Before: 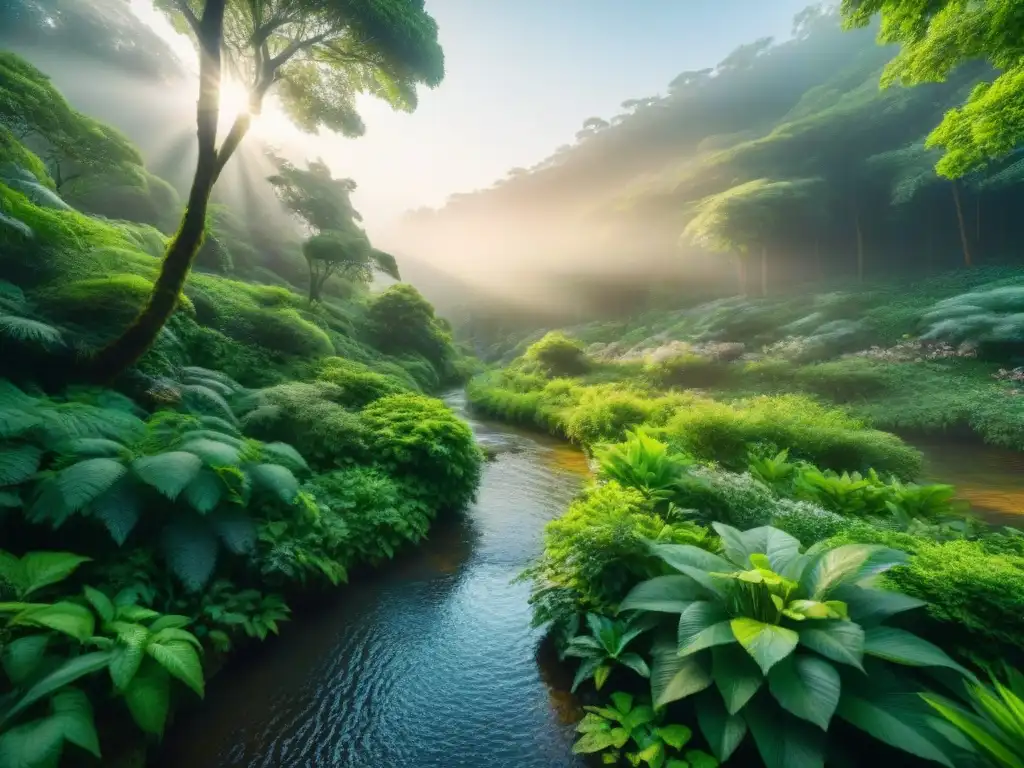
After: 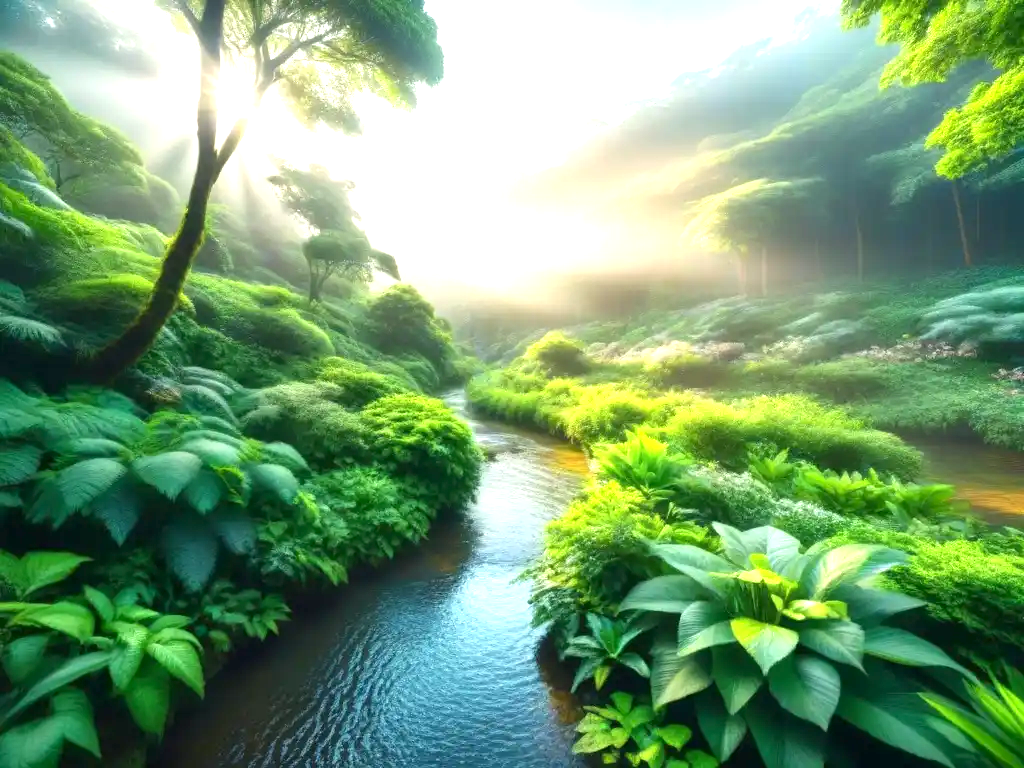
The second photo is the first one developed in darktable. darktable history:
exposure: black level correction 0.001, exposure 1.131 EV, compensate highlight preservation false
